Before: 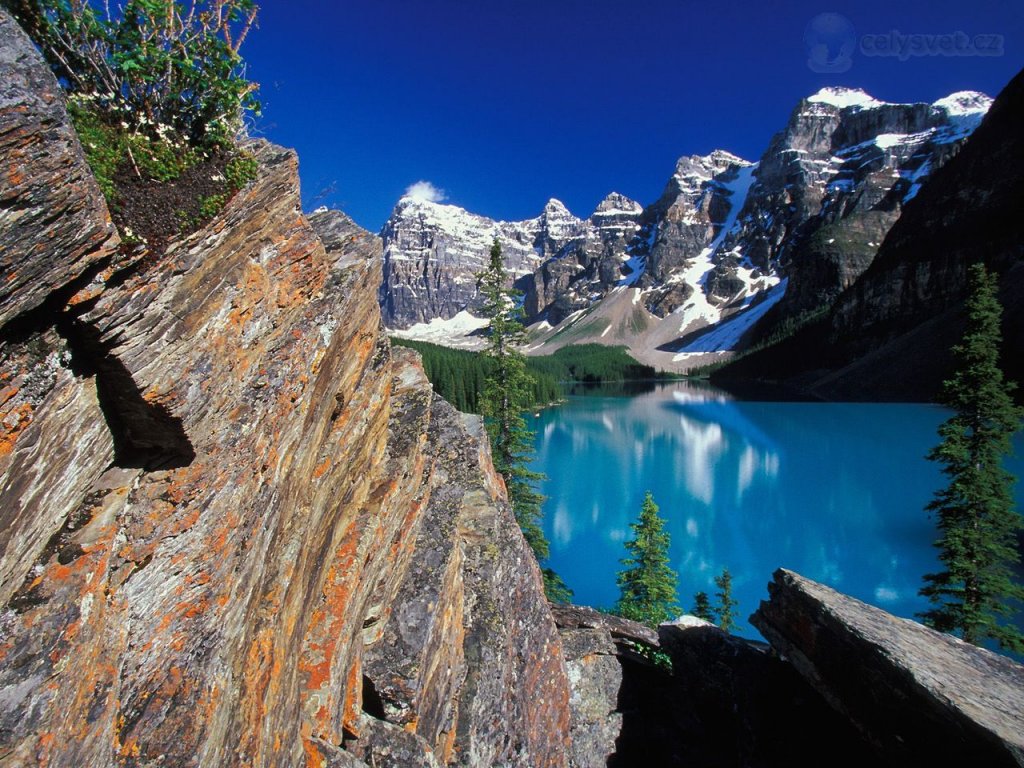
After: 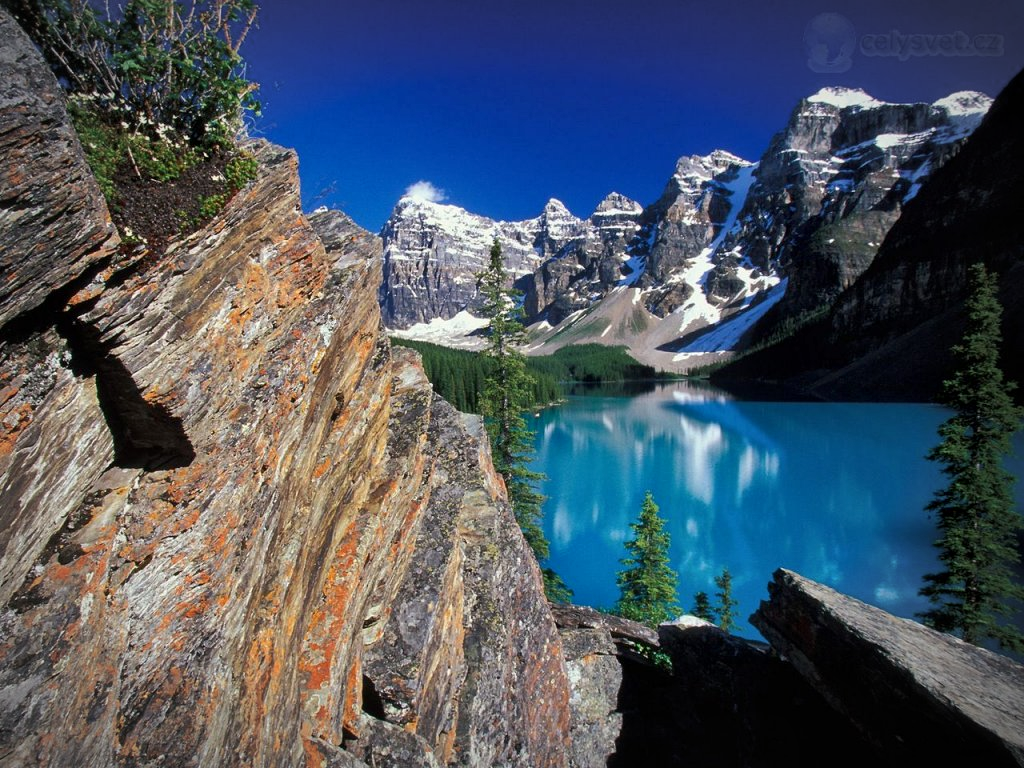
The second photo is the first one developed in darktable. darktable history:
local contrast: mode bilateral grid, contrast 19, coarseness 51, detail 121%, midtone range 0.2
vignetting: automatic ratio true
